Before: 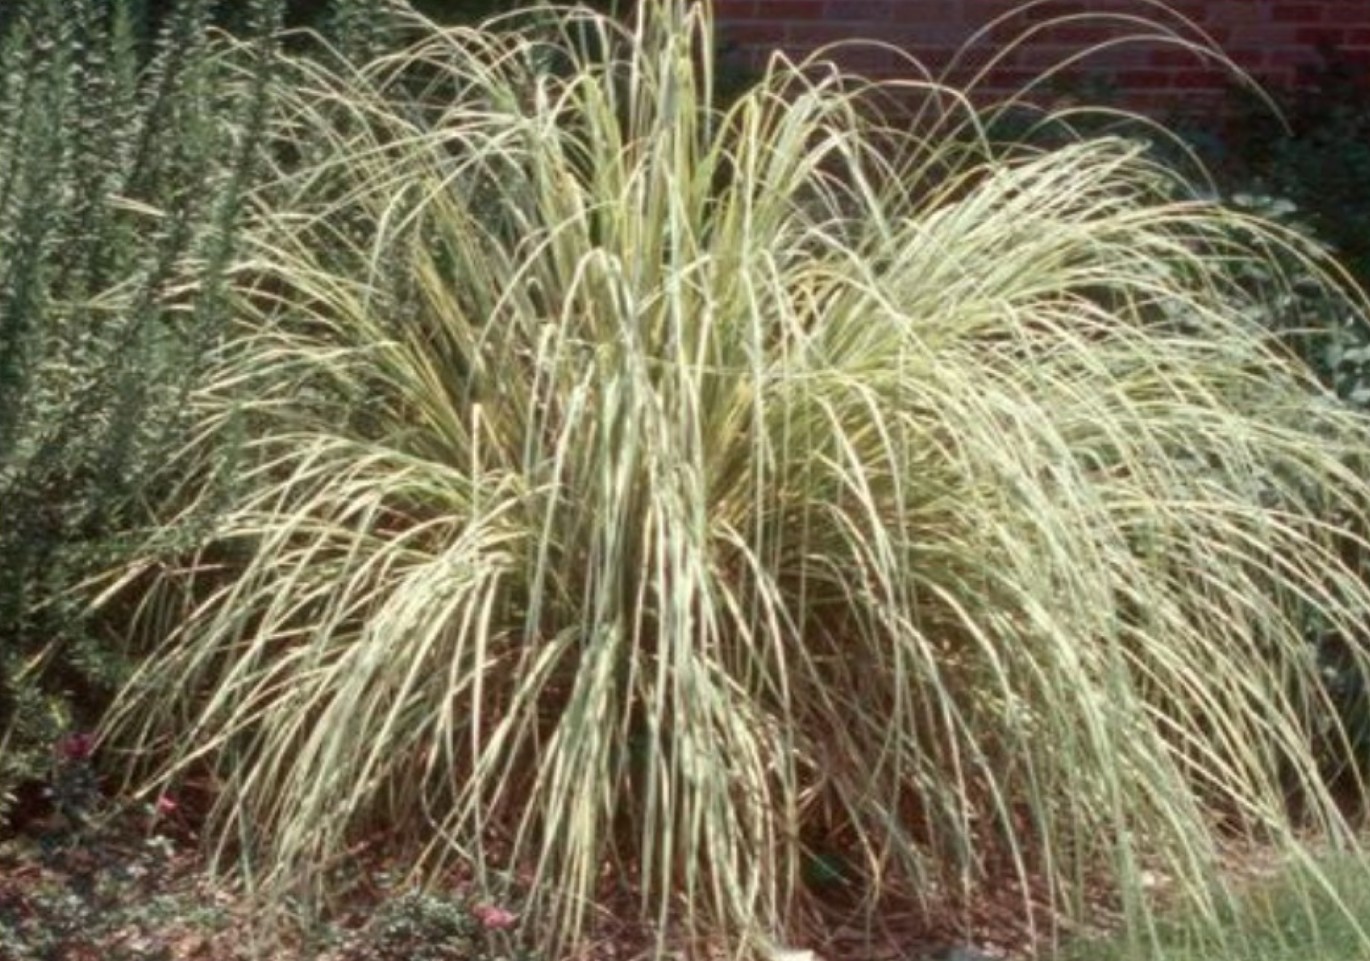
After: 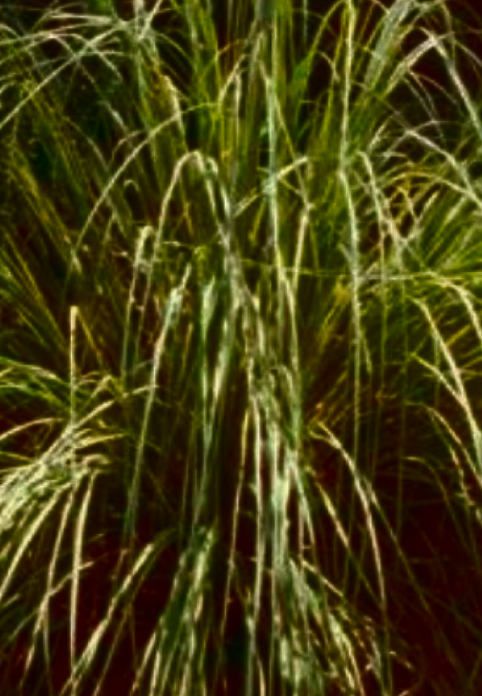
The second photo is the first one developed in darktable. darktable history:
contrast brightness saturation: brightness -1, saturation 1
crop and rotate: left 29.476%, top 10.214%, right 35.32%, bottom 17.333%
exposure: black level correction -0.023, exposure -0.039 EV, compensate highlight preservation false
